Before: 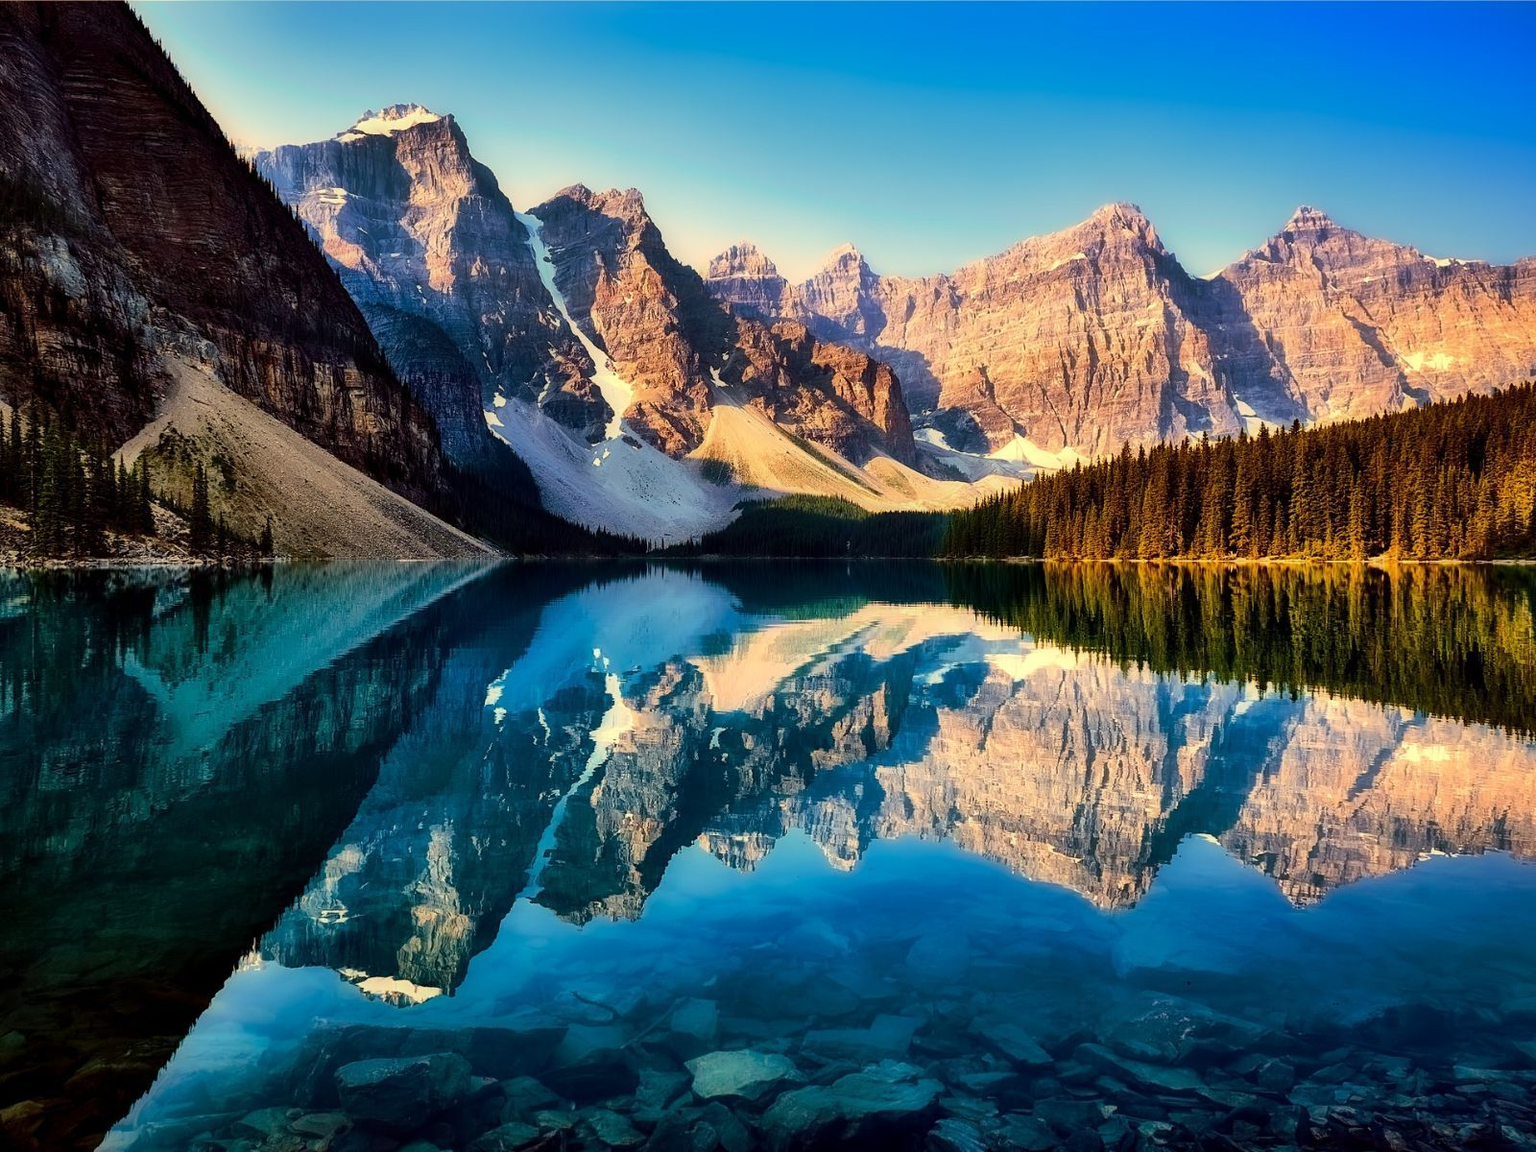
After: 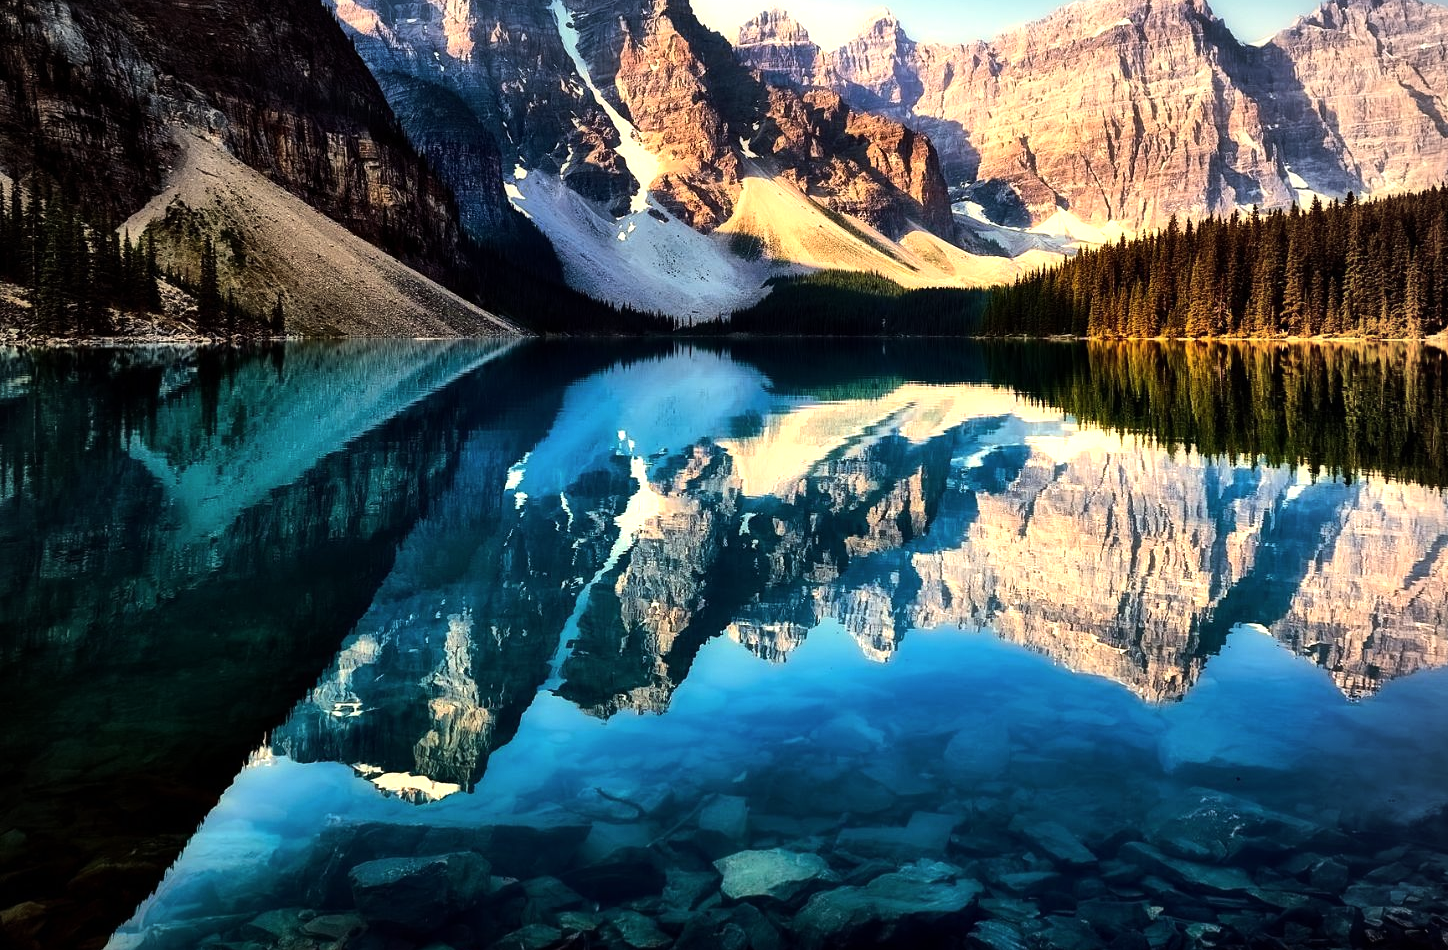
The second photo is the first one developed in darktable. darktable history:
contrast brightness saturation: saturation -0.035
tone equalizer: -8 EV -0.721 EV, -7 EV -0.705 EV, -6 EV -0.58 EV, -5 EV -0.362 EV, -3 EV 0.384 EV, -2 EV 0.6 EV, -1 EV 0.689 EV, +0 EV 0.731 EV, edges refinement/feathering 500, mask exposure compensation -1.57 EV, preserve details no
vignetting: fall-off radius 60.34%, brightness -0.156, center (-0.024, 0.402)
crop: top 20.449%, right 9.44%, bottom 0.306%
